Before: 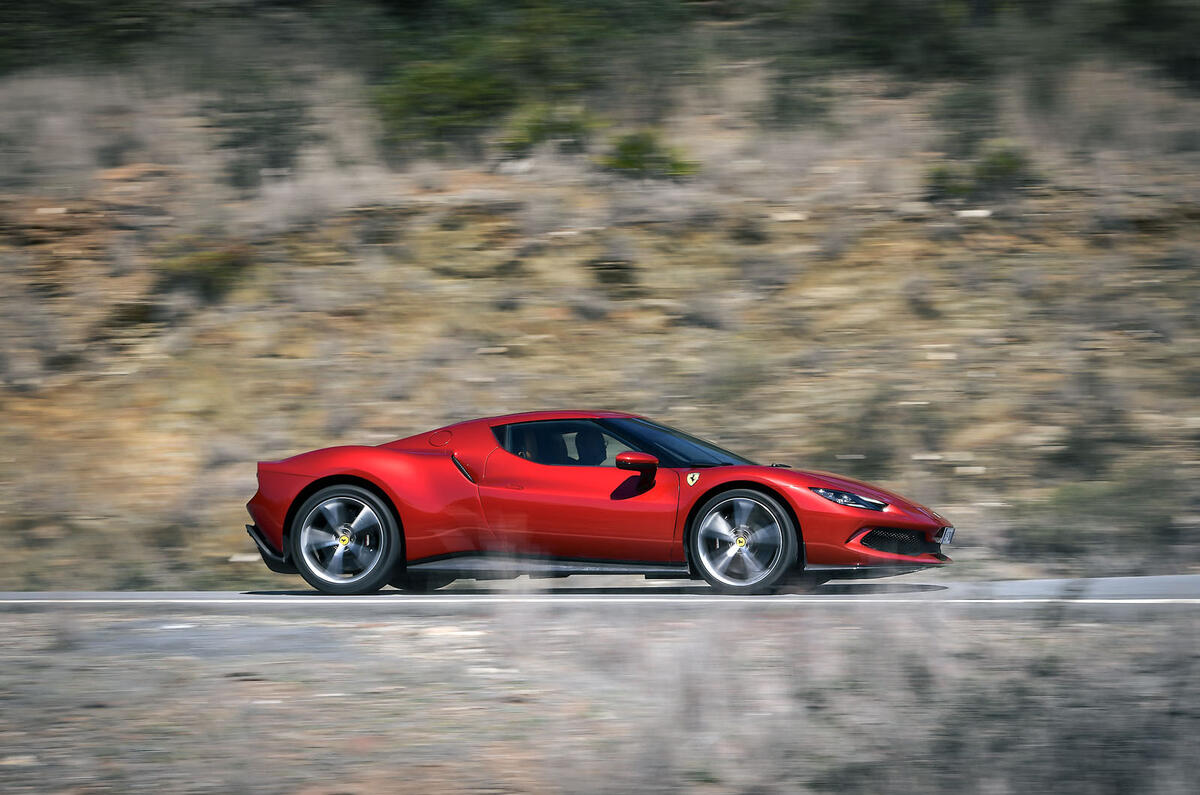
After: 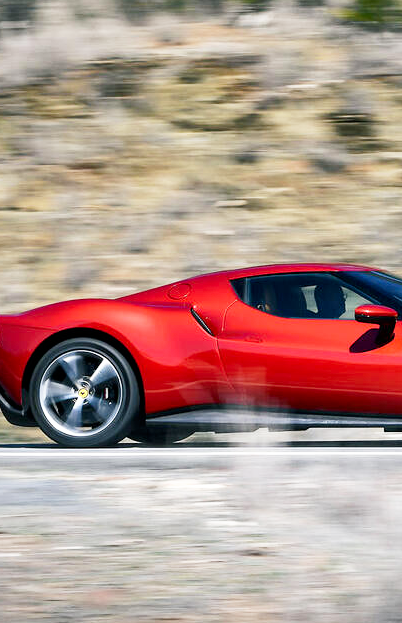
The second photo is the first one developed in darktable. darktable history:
base curve: curves: ch0 [(0, 0) (0.005, 0.002) (0.15, 0.3) (0.4, 0.7) (0.75, 0.95) (1, 1)], preserve colors none
shadows and highlights: shadows 40, highlights -54, highlights color adjustment 46%, low approximation 0.01, soften with gaussian
crop and rotate: left 21.77%, top 18.528%, right 44.676%, bottom 2.997%
